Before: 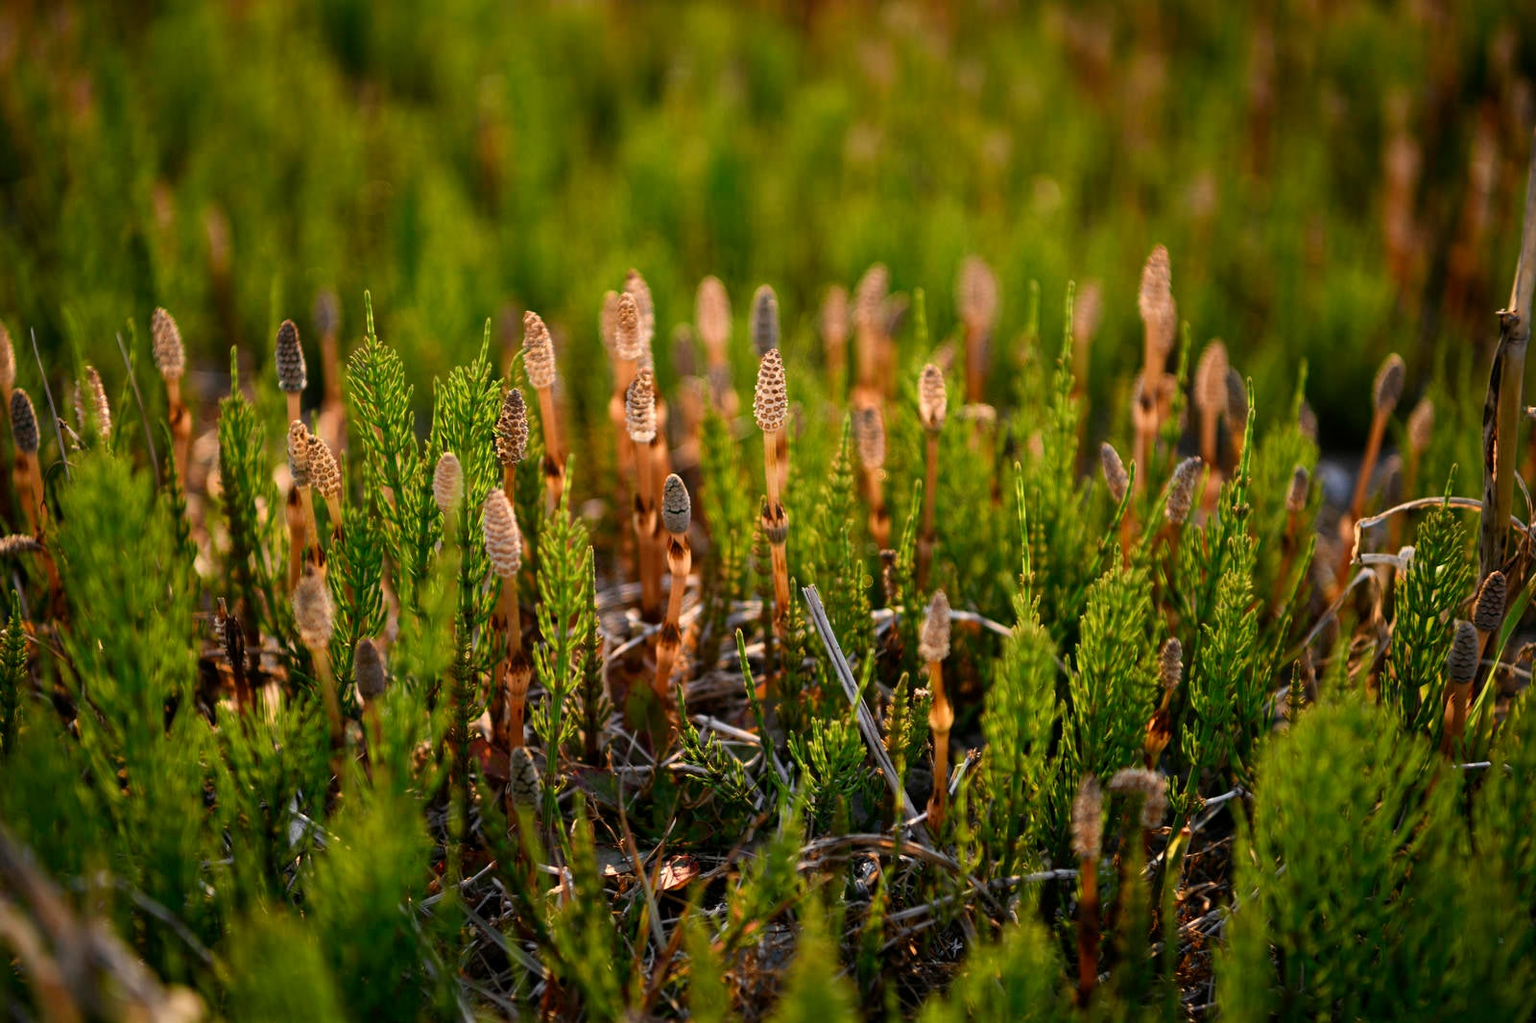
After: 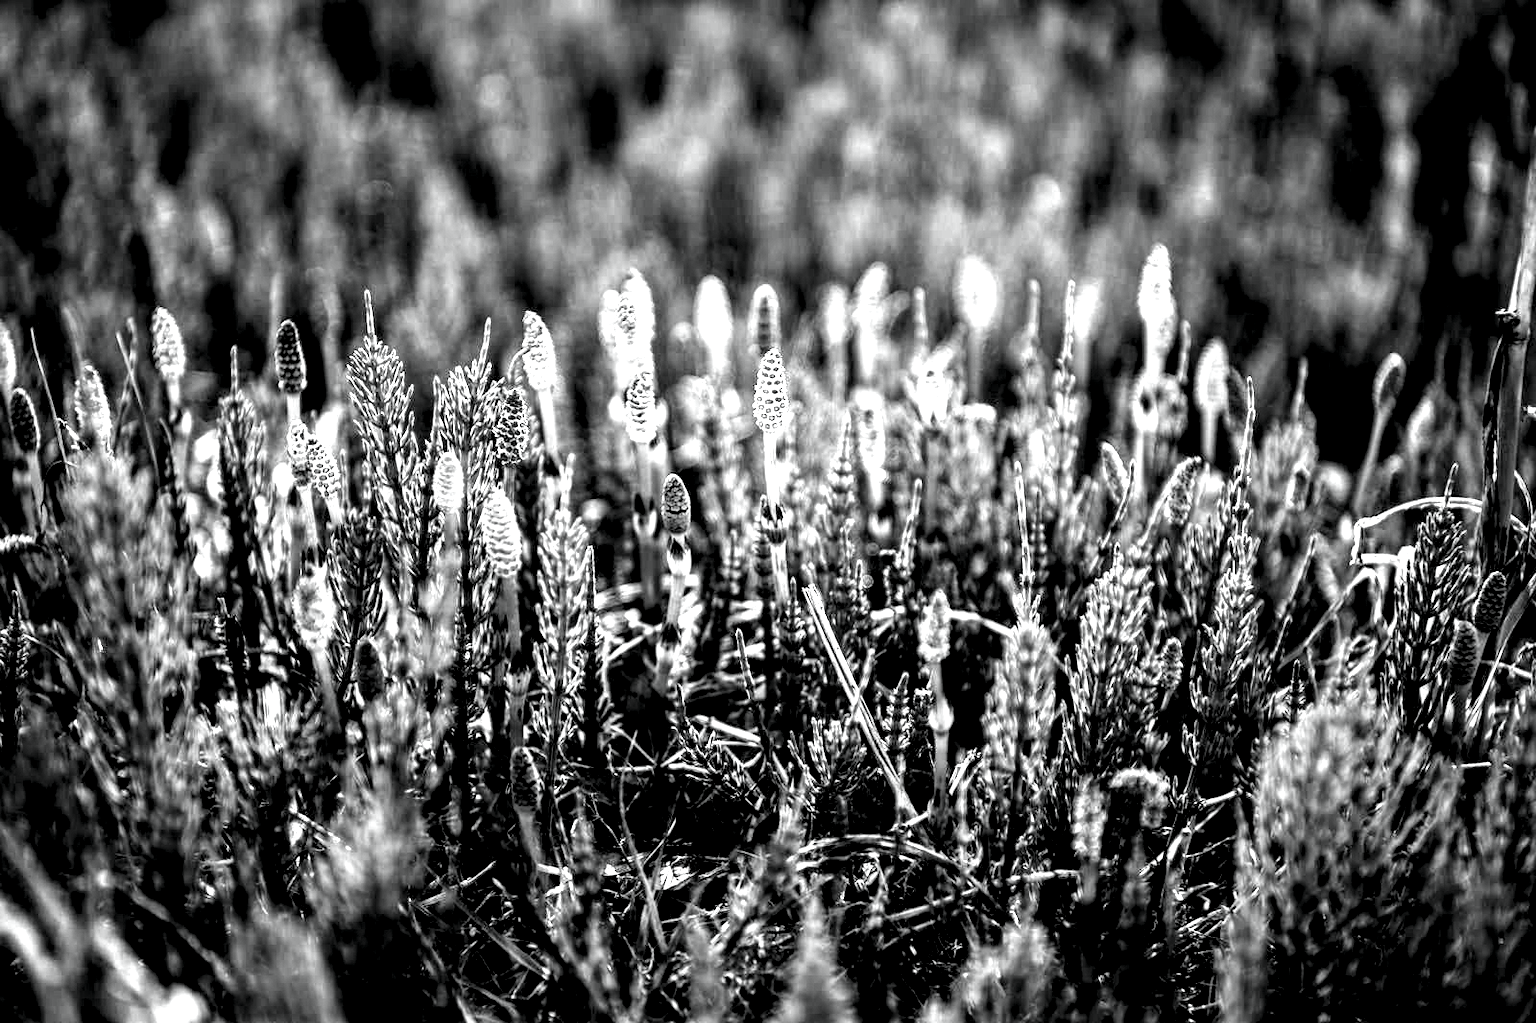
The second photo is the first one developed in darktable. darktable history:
local contrast: highlights 115%, shadows 42%, detail 293%
haze removal: on, module defaults
color calibration: output gray [0.21, 0.42, 0.37, 0], gray › normalize channels true, illuminant same as pipeline (D50), adaptation XYZ, x 0.346, y 0.359, gamut compression 0
tone curve: curves: ch0 [(0, 0) (0.048, 0.024) (0.099, 0.082) (0.227, 0.255) (0.407, 0.482) (0.543, 0.634) (0.719, 0.77) (0.837, 0.843) (1, 0.906)]; ch1 [(0, 0) (0.3, 0.268) (0.404, 0.374) (0.475, 0.463) (0.501, 0.499) (0.514, 0.502) (0.551, 0.541) (0.643, 0.648) (0.682, 0.674) (0.802, 0.812) (1, 1)]; ch2 [(0, 0) (0.259, 0.207) (0.323, 0.311) (0.364, 0.368) (0.442, 0.461) (0.498, 0.498) (0.531, 0.528) (0.581, 0.602) (0.629, 0.659) (0.768, 0.728) (1, 1)], color space Lab, independent channels, preserve colors none
